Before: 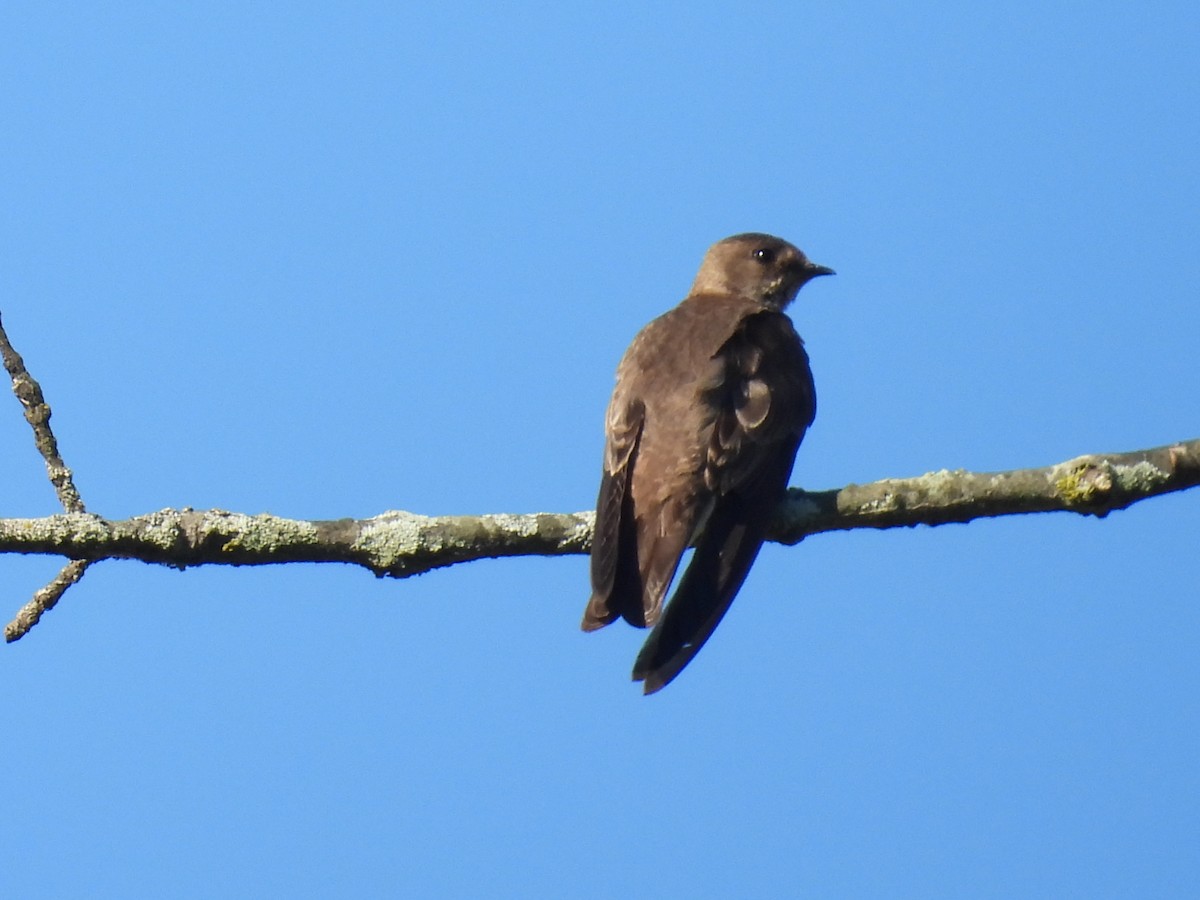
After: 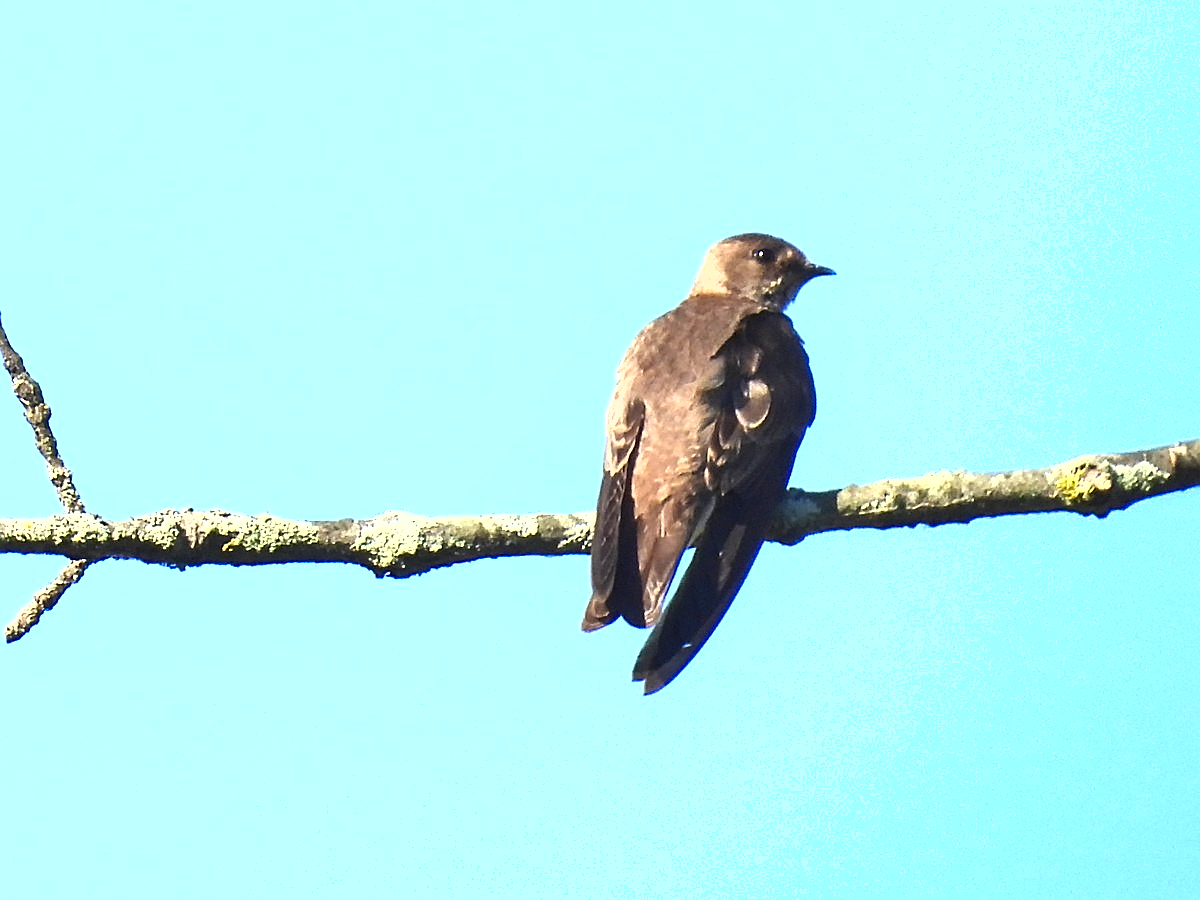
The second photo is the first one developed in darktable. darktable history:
sharpen: amount 0.888
shadows and highlights: shadows 52.13, highlights -28.38, soften with gaussian
exposure: black level correction 0, exposure 1.447 EV, compensate exposure bias true, compensate highlight preservation false
